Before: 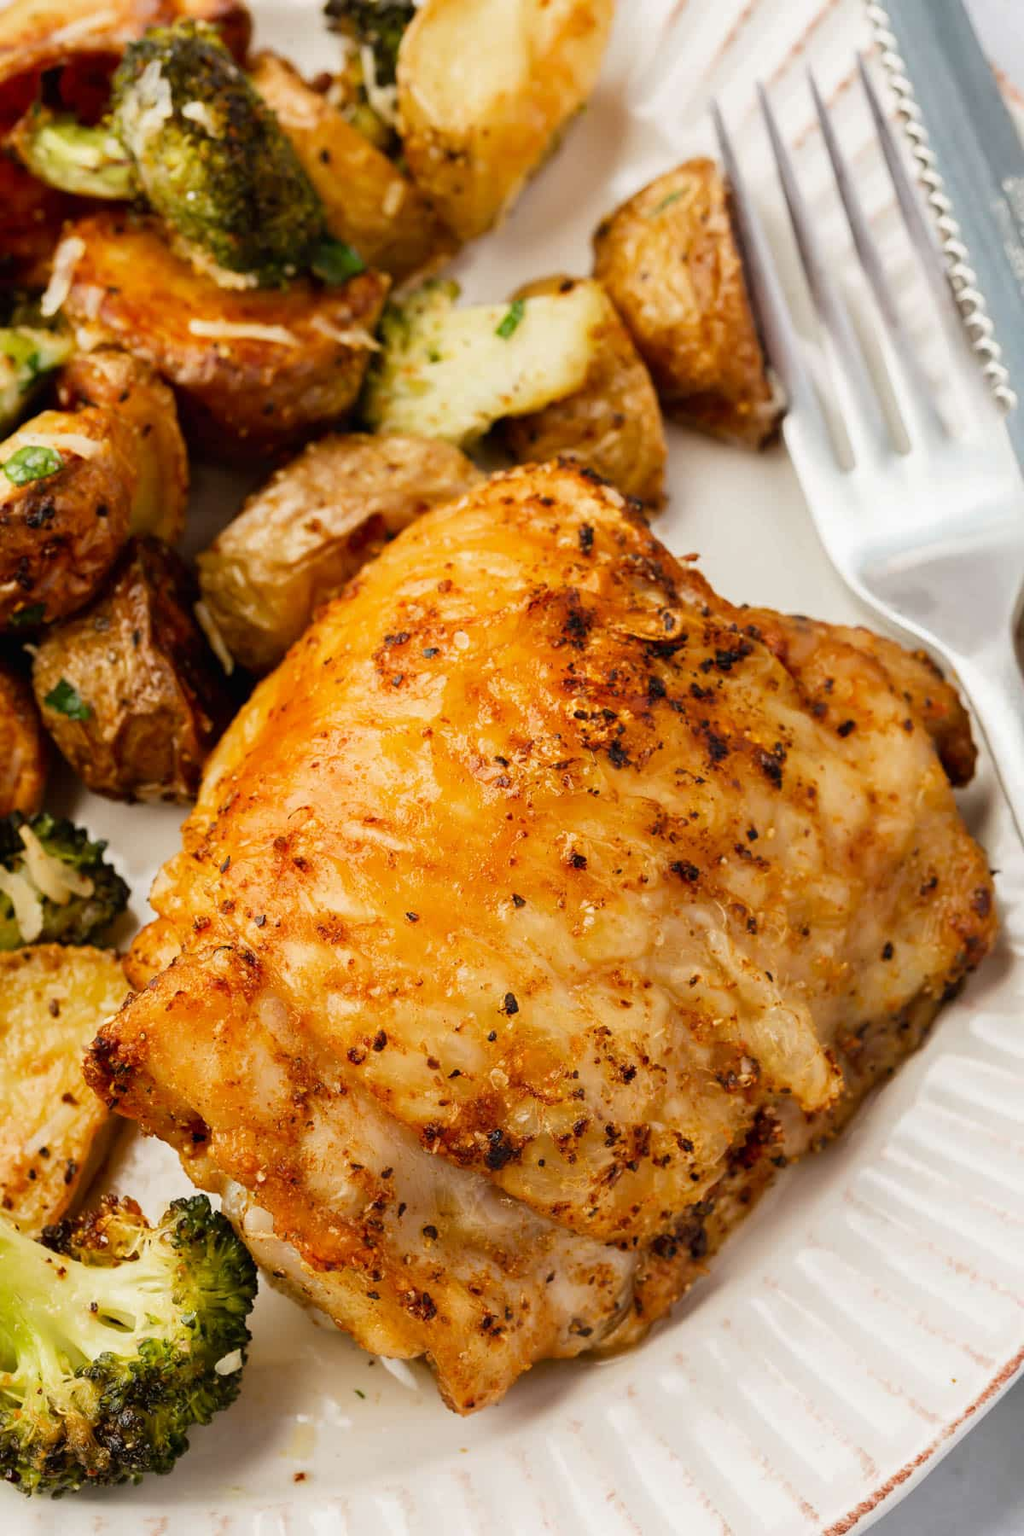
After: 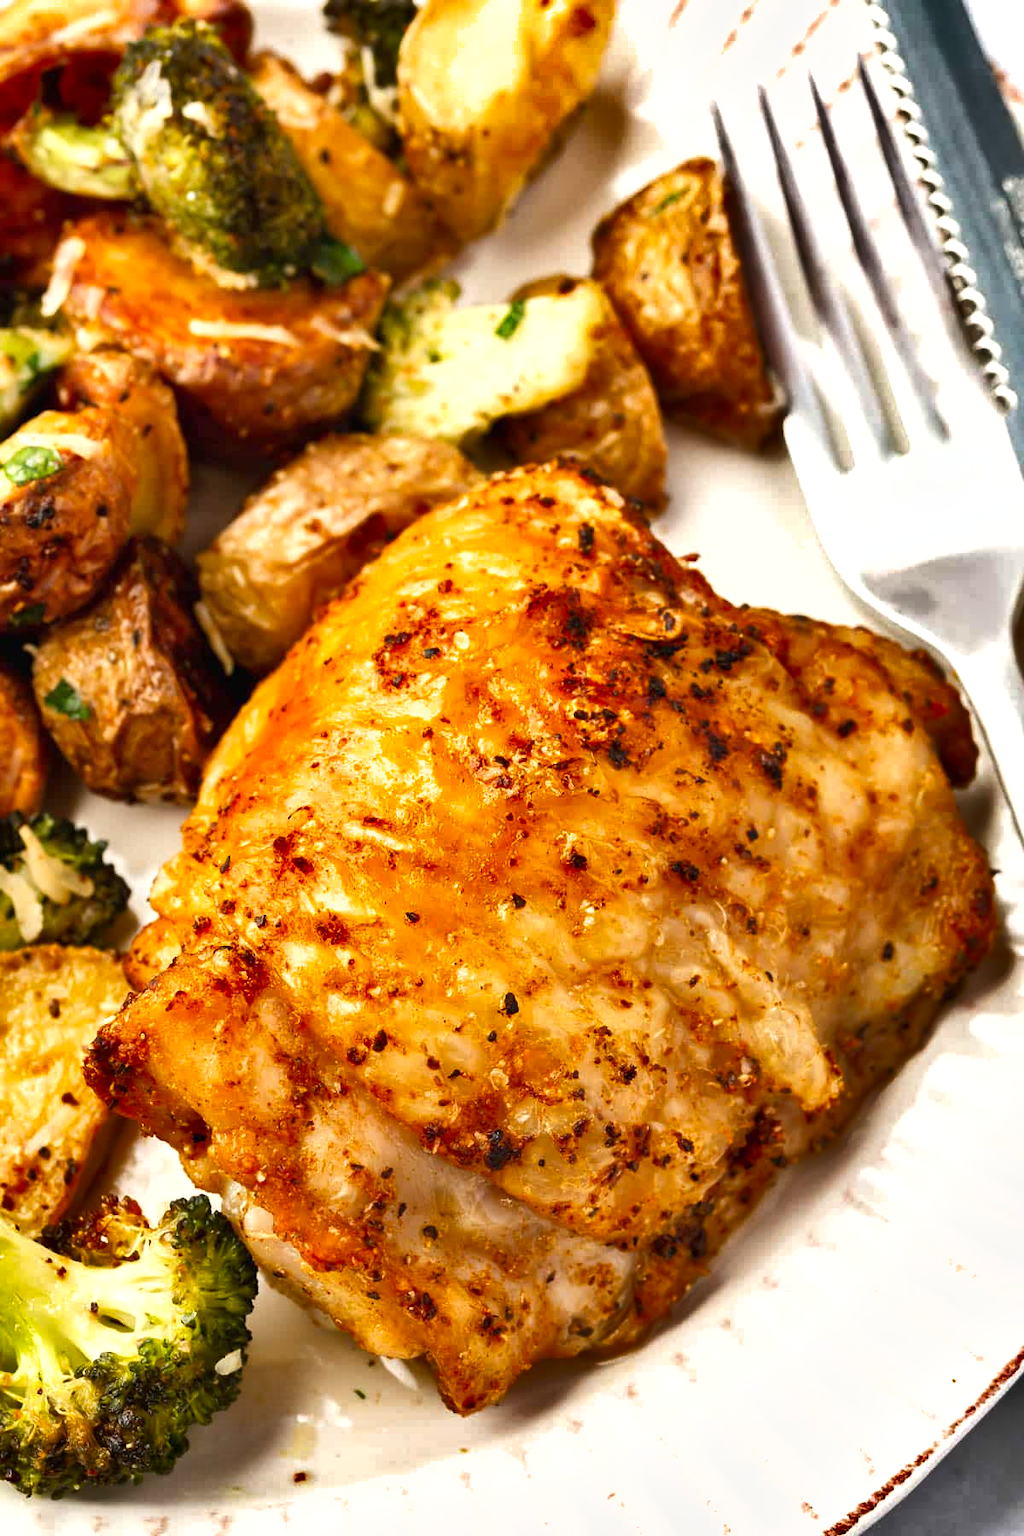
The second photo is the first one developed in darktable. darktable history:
shadows and highlights: white point adjustment -3.73, highlights -63.3, soften with gaussian
exposure: exposure 0.772 EV, compensate exposure bias true, compensate highlight preservation false
